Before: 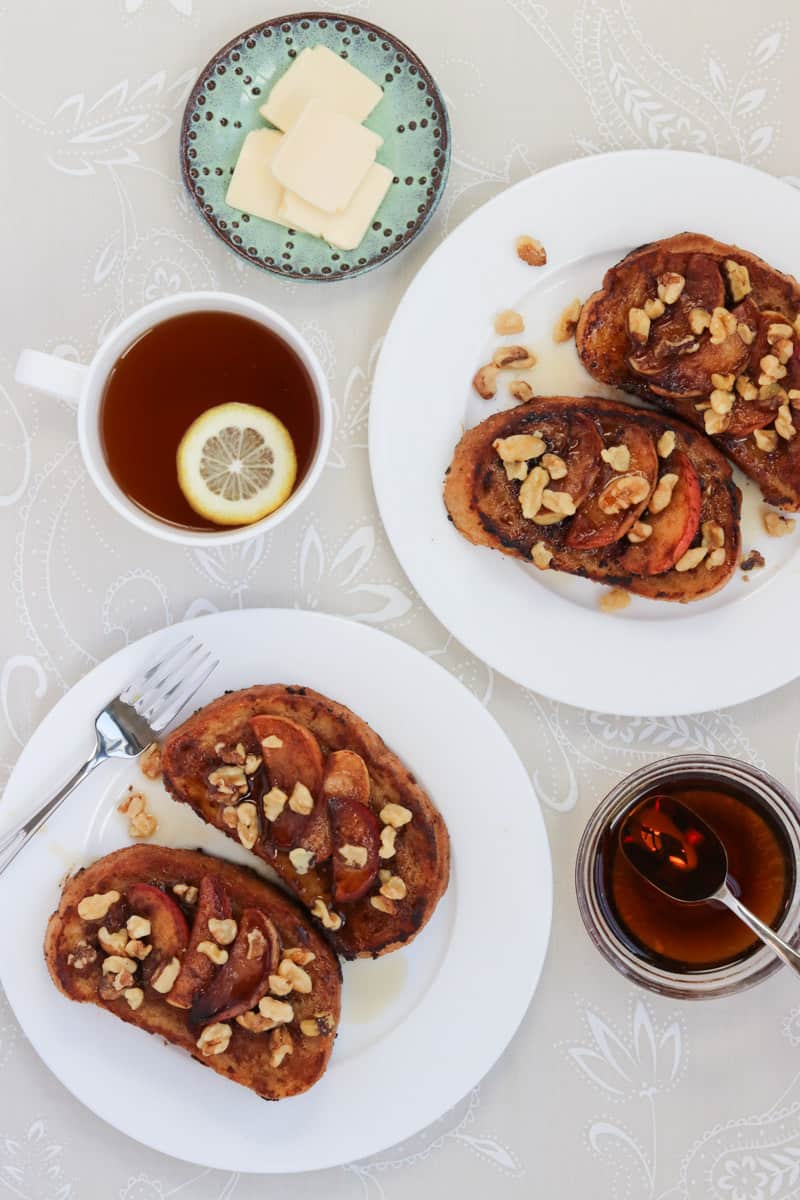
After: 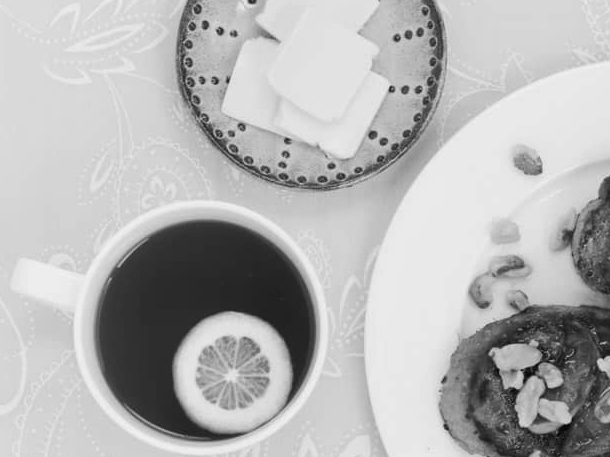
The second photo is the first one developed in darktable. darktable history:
monochrome: on, module defaults
crop: left 0.579%, top 7.627%, right 23.167%, bottom 54.275%
